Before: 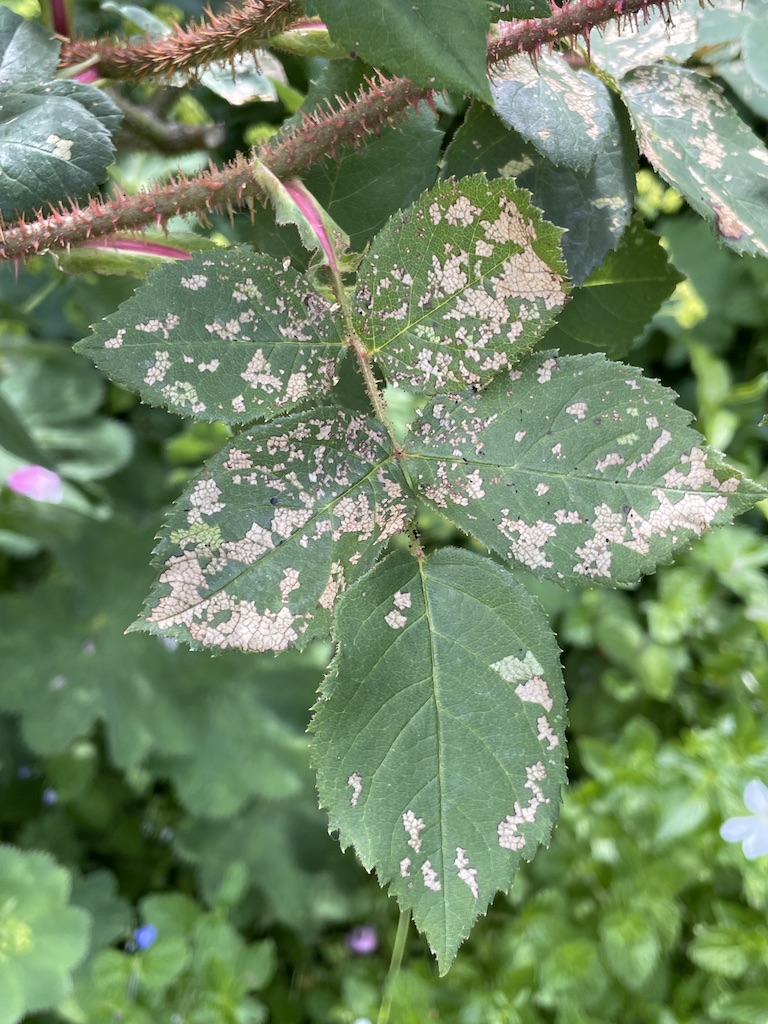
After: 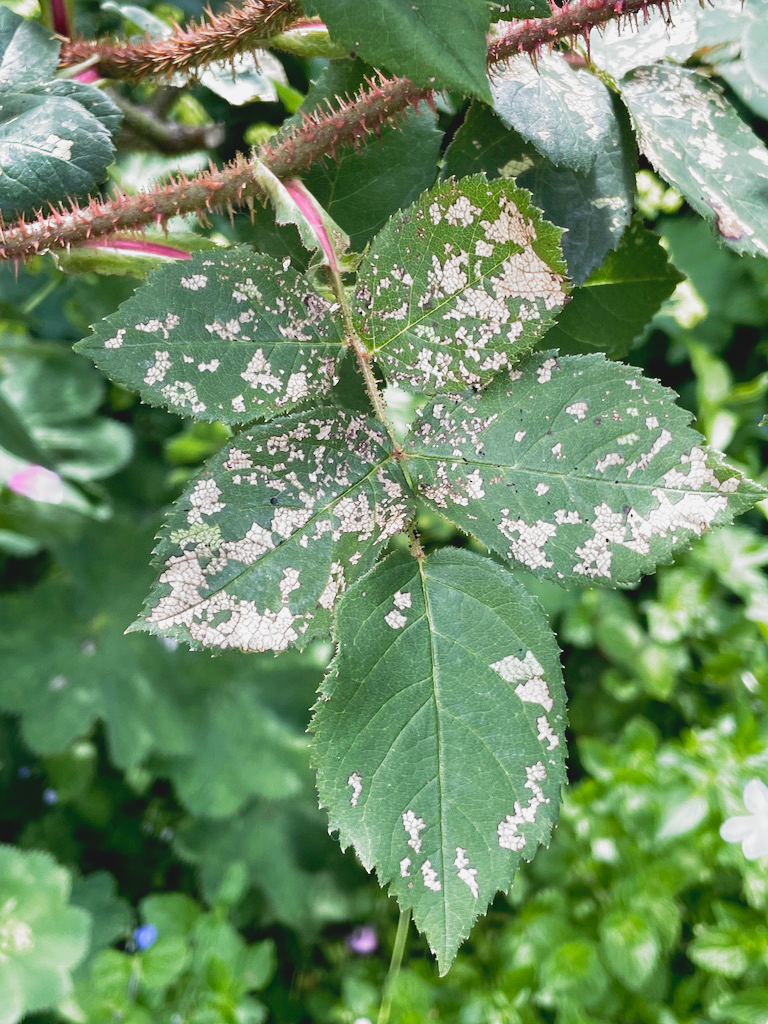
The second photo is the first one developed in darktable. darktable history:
filmic rgb: black relative exposure -8.28 EV, white relative exposure 2.2 EV, target white luminance 99.984%, hardness 7.13, latitude 74.97%, contrast 1.317, highlights saturation mix -2.58%, shadows ↔ highlights balance 30.44%, preserve chrominance no, color science v5 (2021), contrast in shadows safe, contrast in highlights safe
tone curve: curves: ch0 [(0, 0.024) (0.119, 0.146) (0.474, 0.485) (0.718, 0.739) (0.817, 0.839) (1, 0.998)]; ch1 [(0, 0) (0.377, 0.416) (0.439, 0.451) (0.477, 0.477) (0.501, 0.503) (0.538, 0.544) (0.58, 0.602) (0.664, 0.676) (0.783, 0.804) (1, 1)]; ch2 [(0, 0) (0.38, 0.405) (0.463, 0.456) (0.498, 0.497) (0.524, 0.535) (0.578, 0.576) (0.648, 0.665) (1, 1)], preserve colors none
contrast brightness saturation: contrast -0.095, saturation -0.101
